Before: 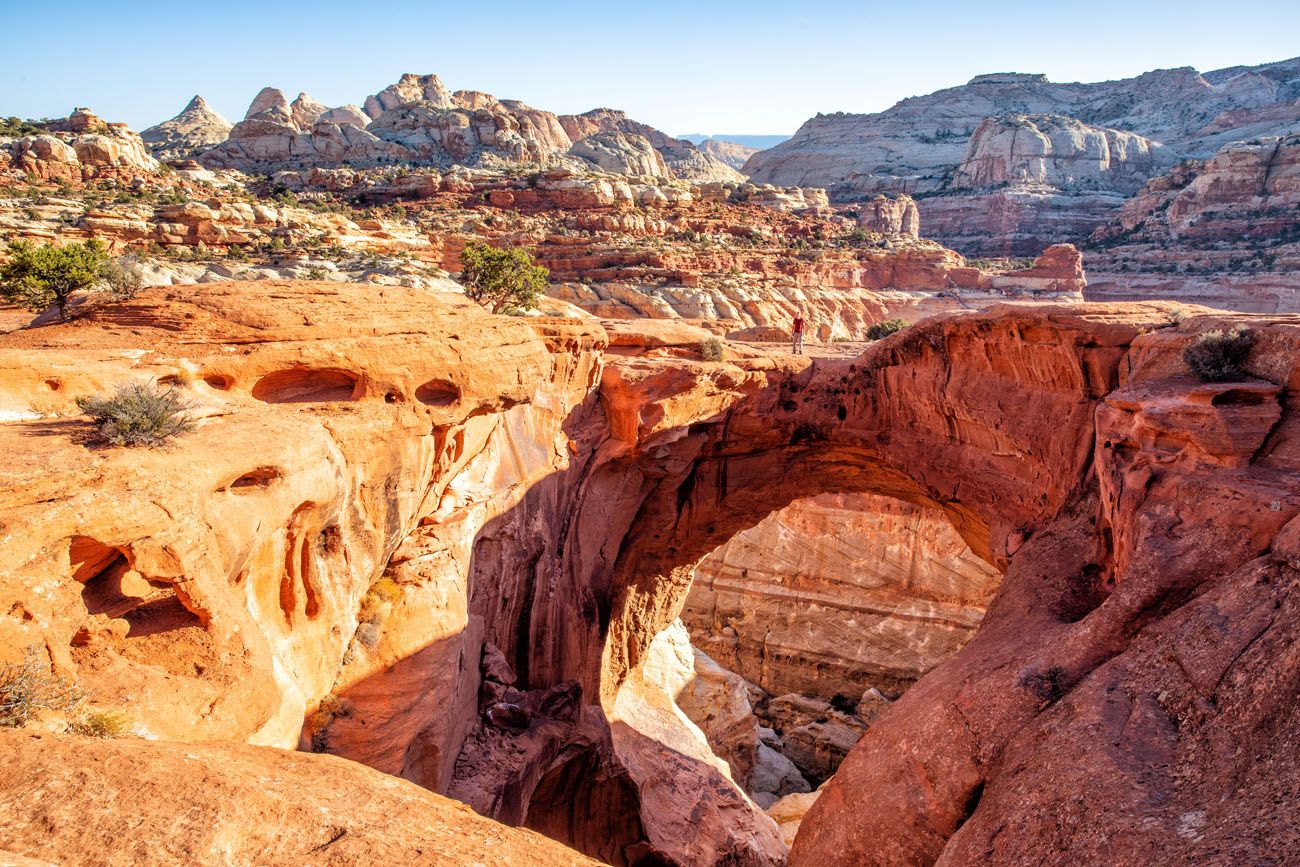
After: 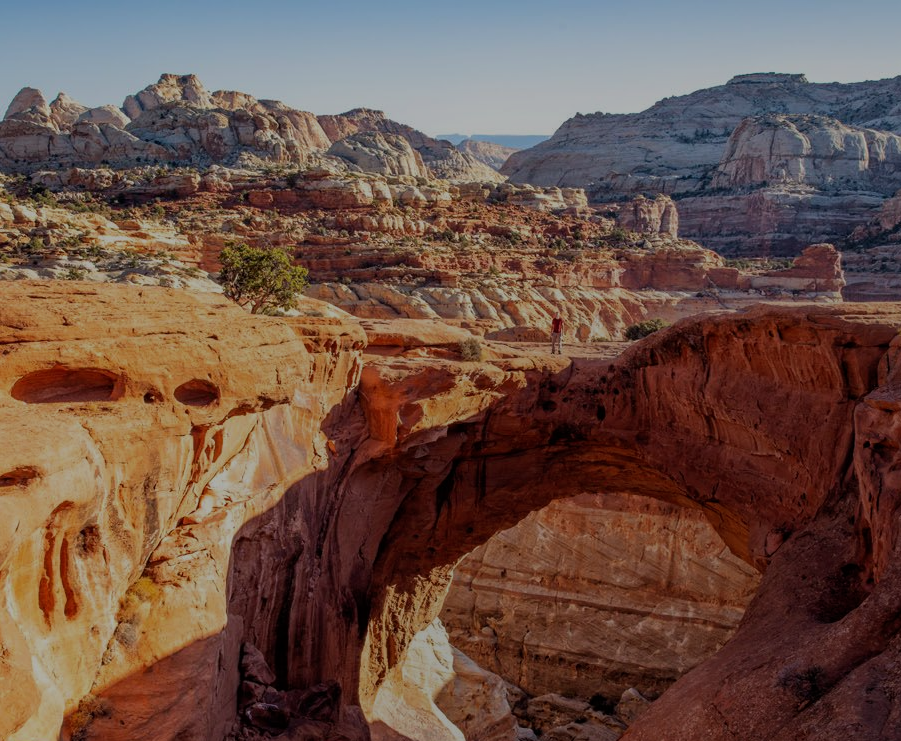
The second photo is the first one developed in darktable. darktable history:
crop: left 18.56%, right 12.1%, bottom 14.466%
exposure: exposure -1.997 EV, compensate highlight preservation false
tone equalizer: -8 EV -1.08 EV, -7 EV -0.978 EV, -6 EV -0.881 EV, -5 EV -0.571 EV, -3 EV 0.576 EV, -2 EV 0.84 EV, -1 EV 1.01 EV, +0 EV 1.06 EV, smoothing diameter 24.85%, edges refinement/feathering 7.23, preserve details guided filter
